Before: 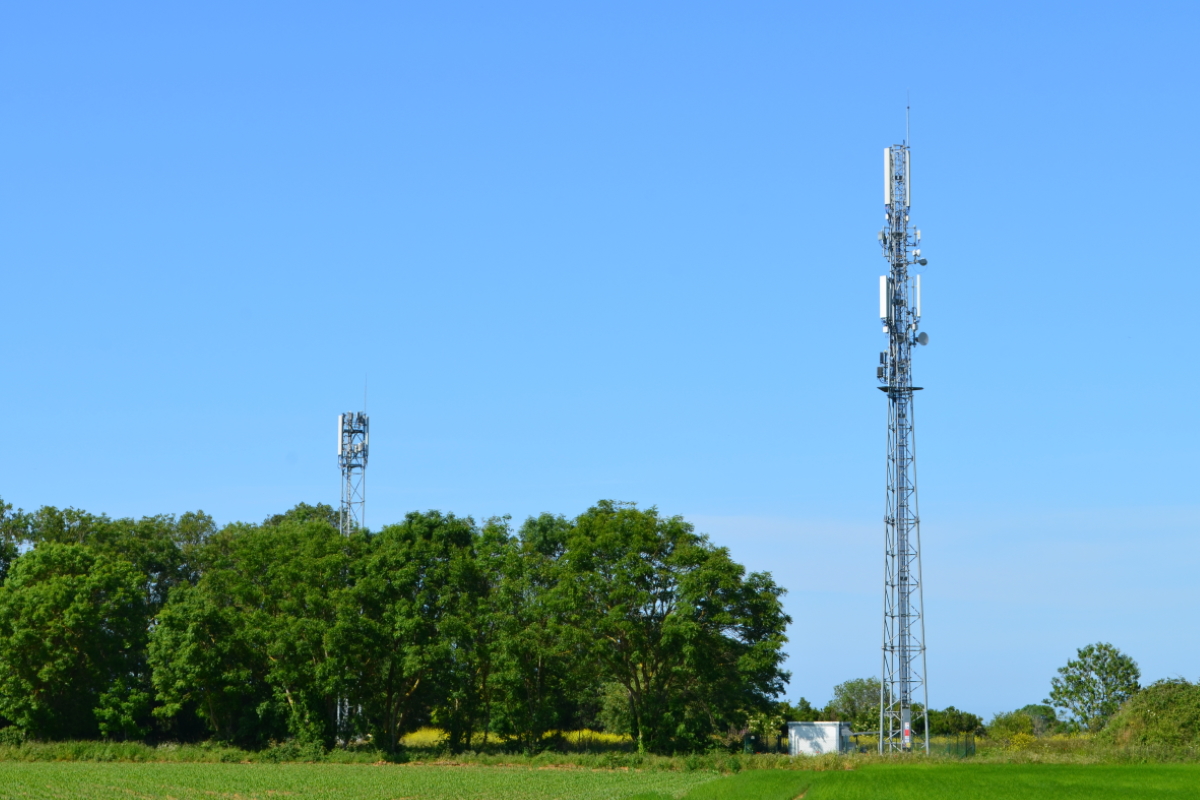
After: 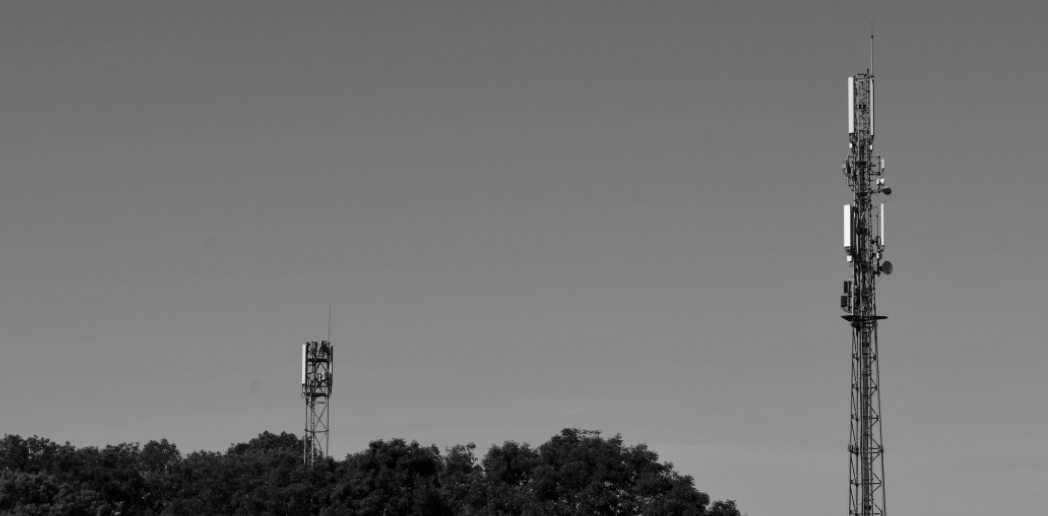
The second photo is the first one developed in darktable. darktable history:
crop: left 3.015%, top 8.969%, right 9.647%, bottom 26.457%
contrast brightness saturation: contrast -0.03, brightness -0.59, saturation -1
